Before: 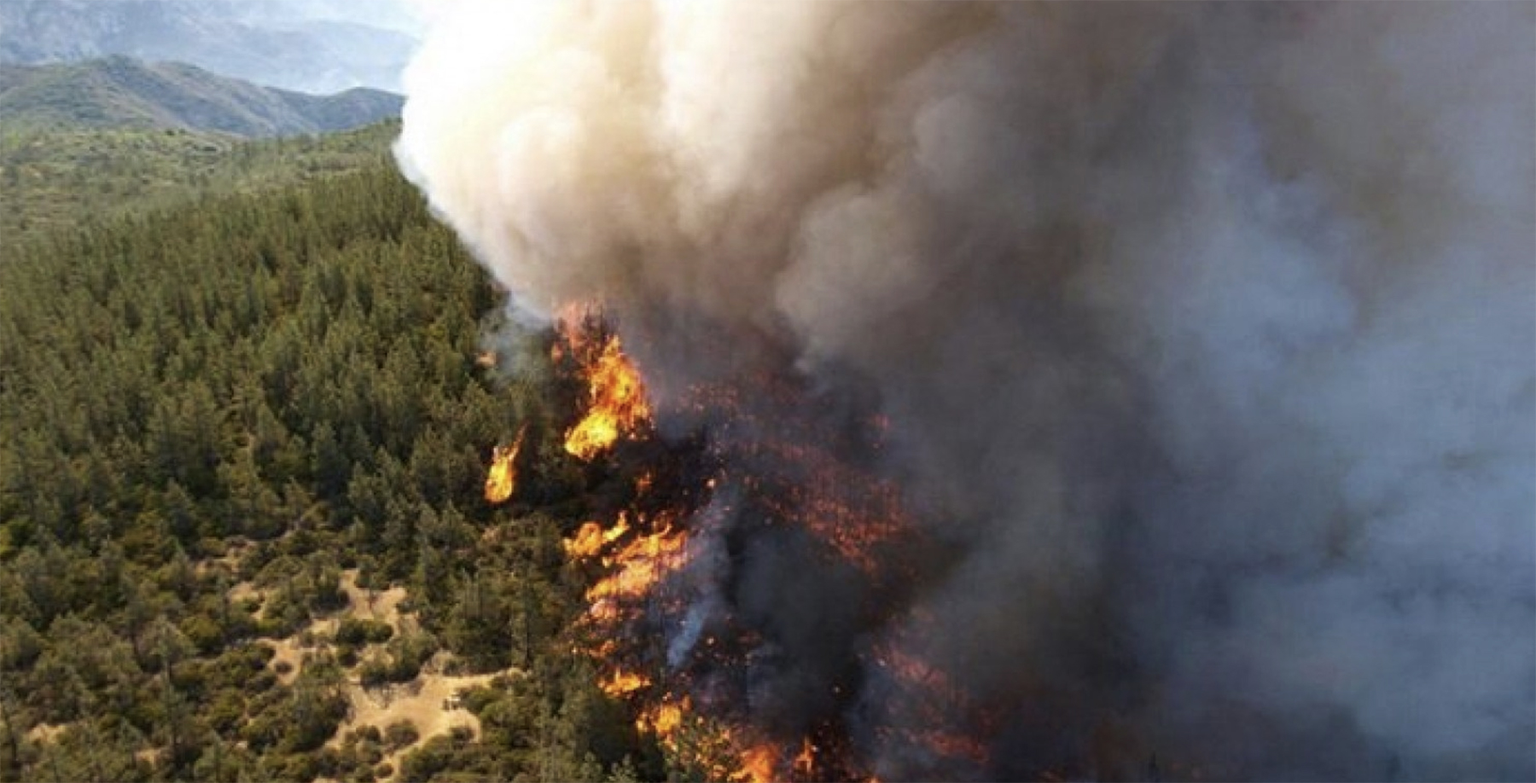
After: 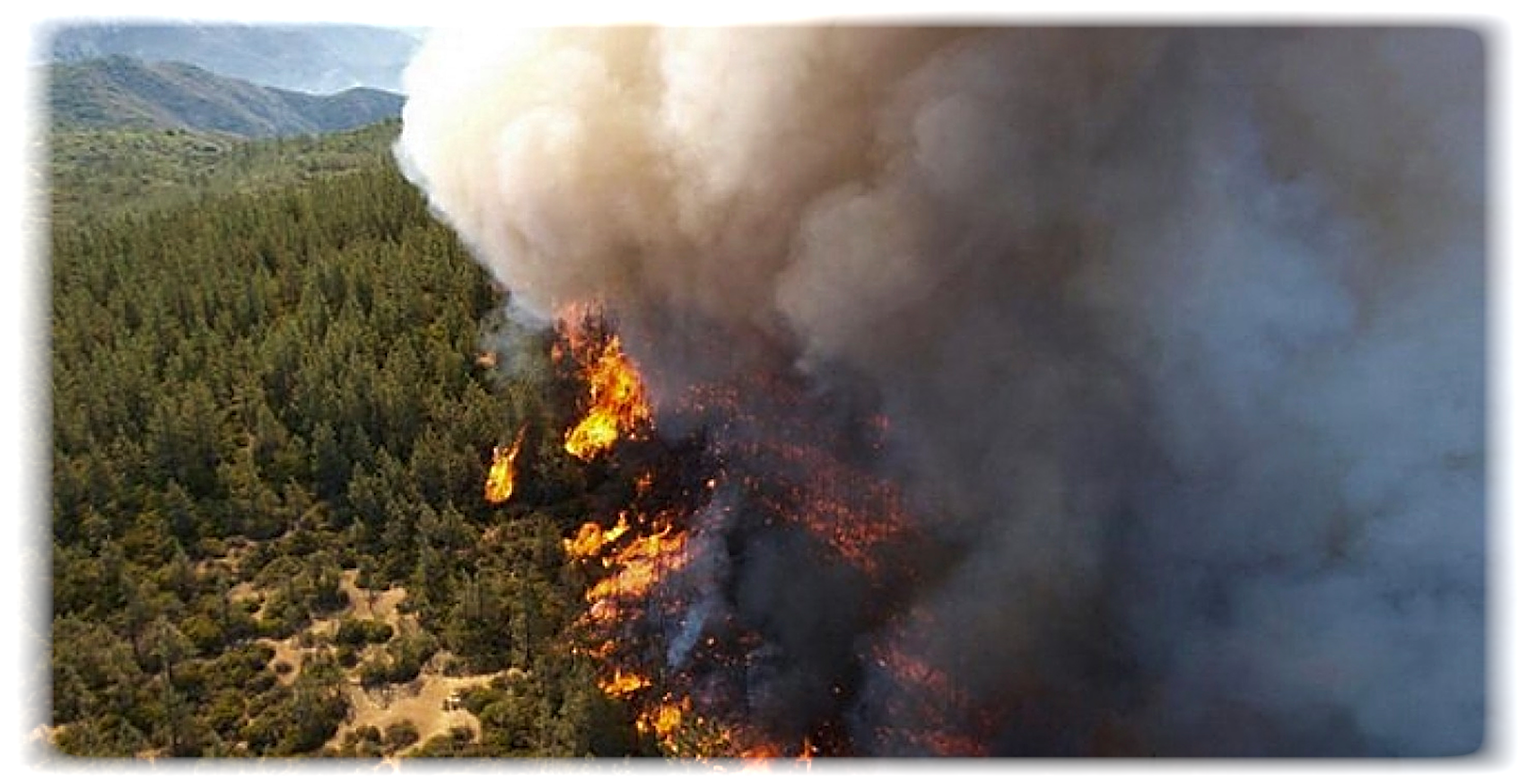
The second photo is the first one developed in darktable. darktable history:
base curve: curves: ch0 [(0, 0) (0.74, 0.67) (1, 1)]
sharpen: radius 2.817, amount 0.715
vignetting: fall-off start 93%, fall-off radius 5%, brightness 1, saturation -0.49, automatic ratio true, width/height ratio 1.332, shape 0.04, unbound false
